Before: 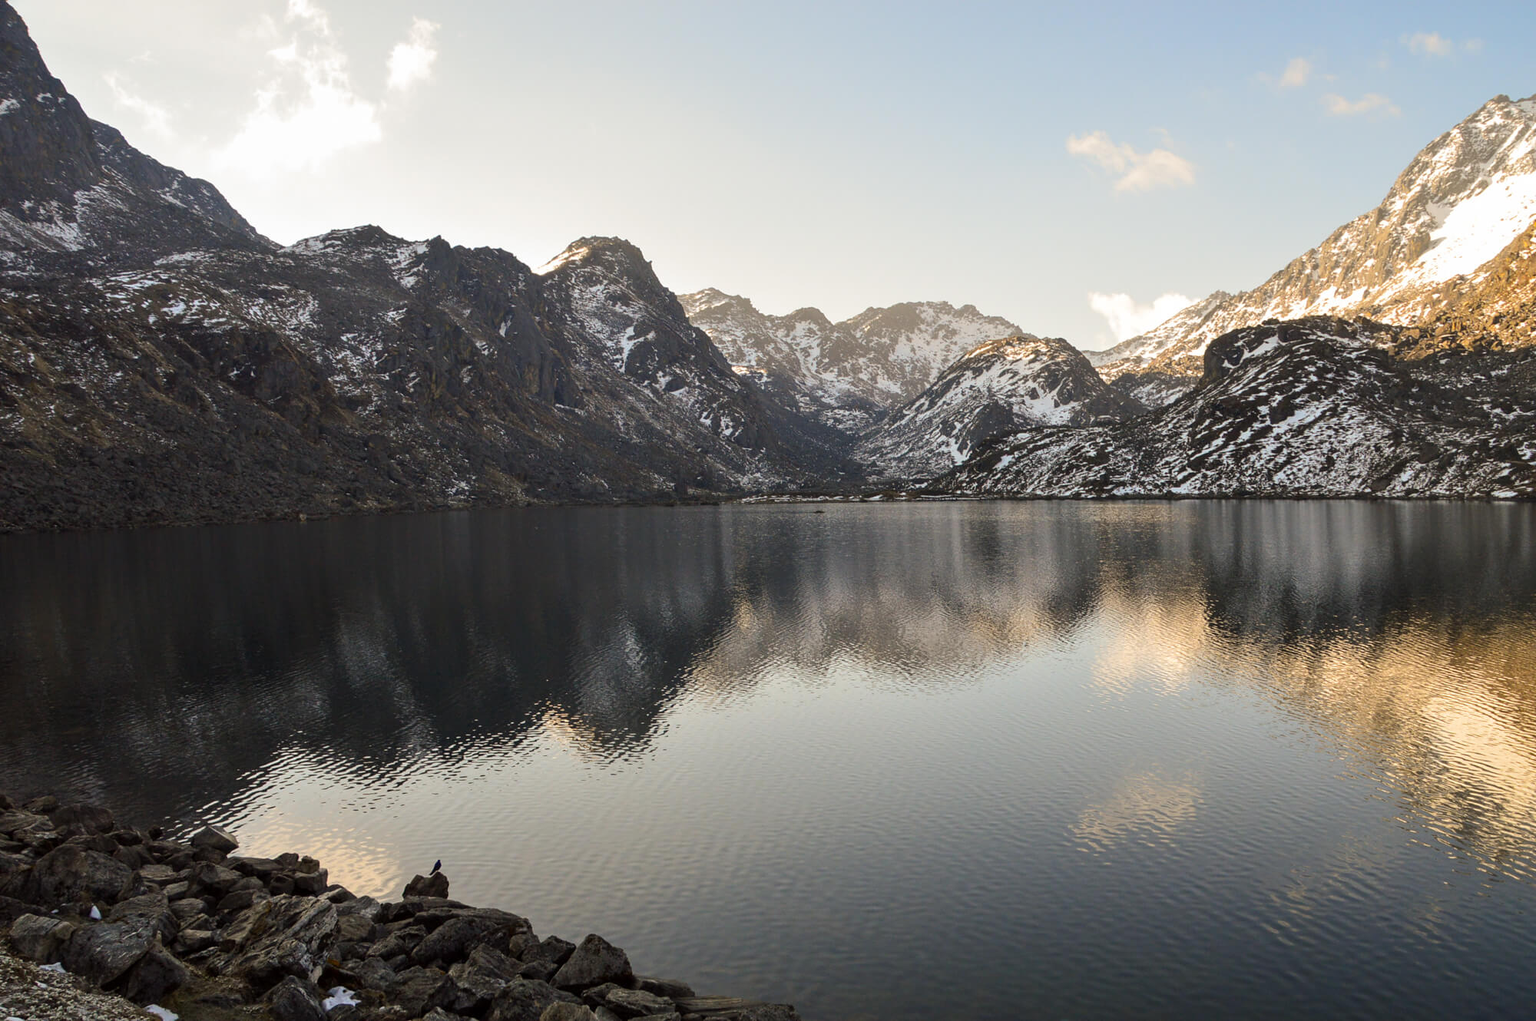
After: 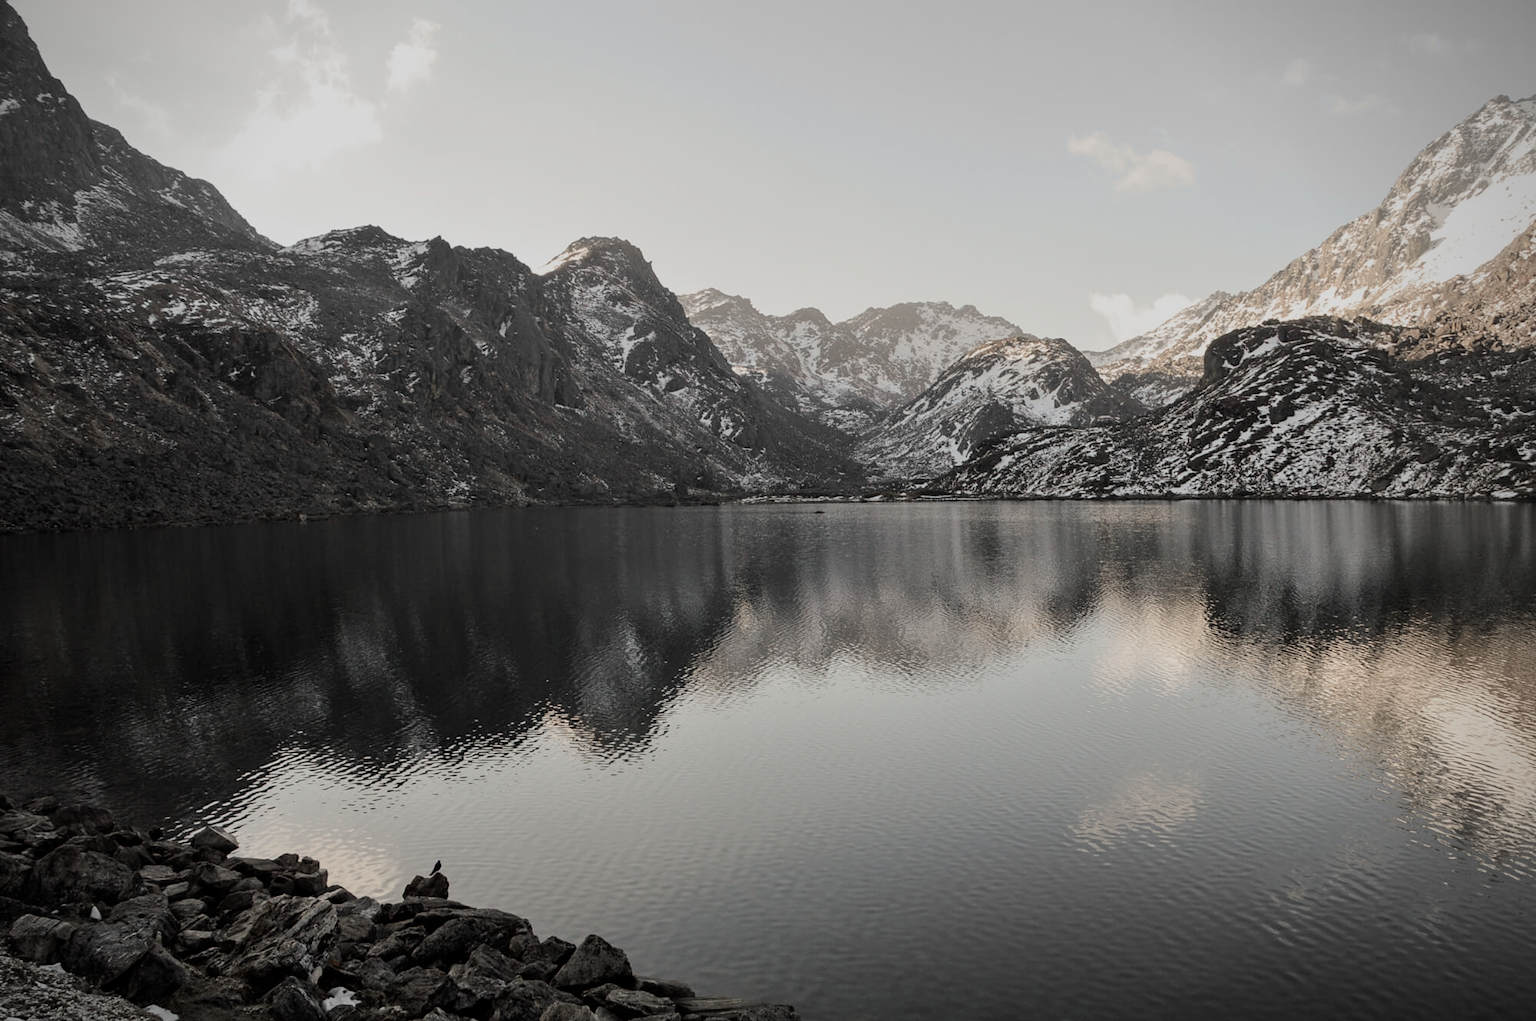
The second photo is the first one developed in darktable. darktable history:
color equalizer: saturation › red 0.775, saturation › orange 0.728, saturation › yellow 0.751, saturation › green 0.763, saturation › cyan 0.532, saturation › blue 0.382, saturation › lavender 0.312, saturation › magenta 0.382, brightness › yellow 0.994
filmic rgb: hardness 4.17, contrast 0.921
vignetting: on, module defaults
